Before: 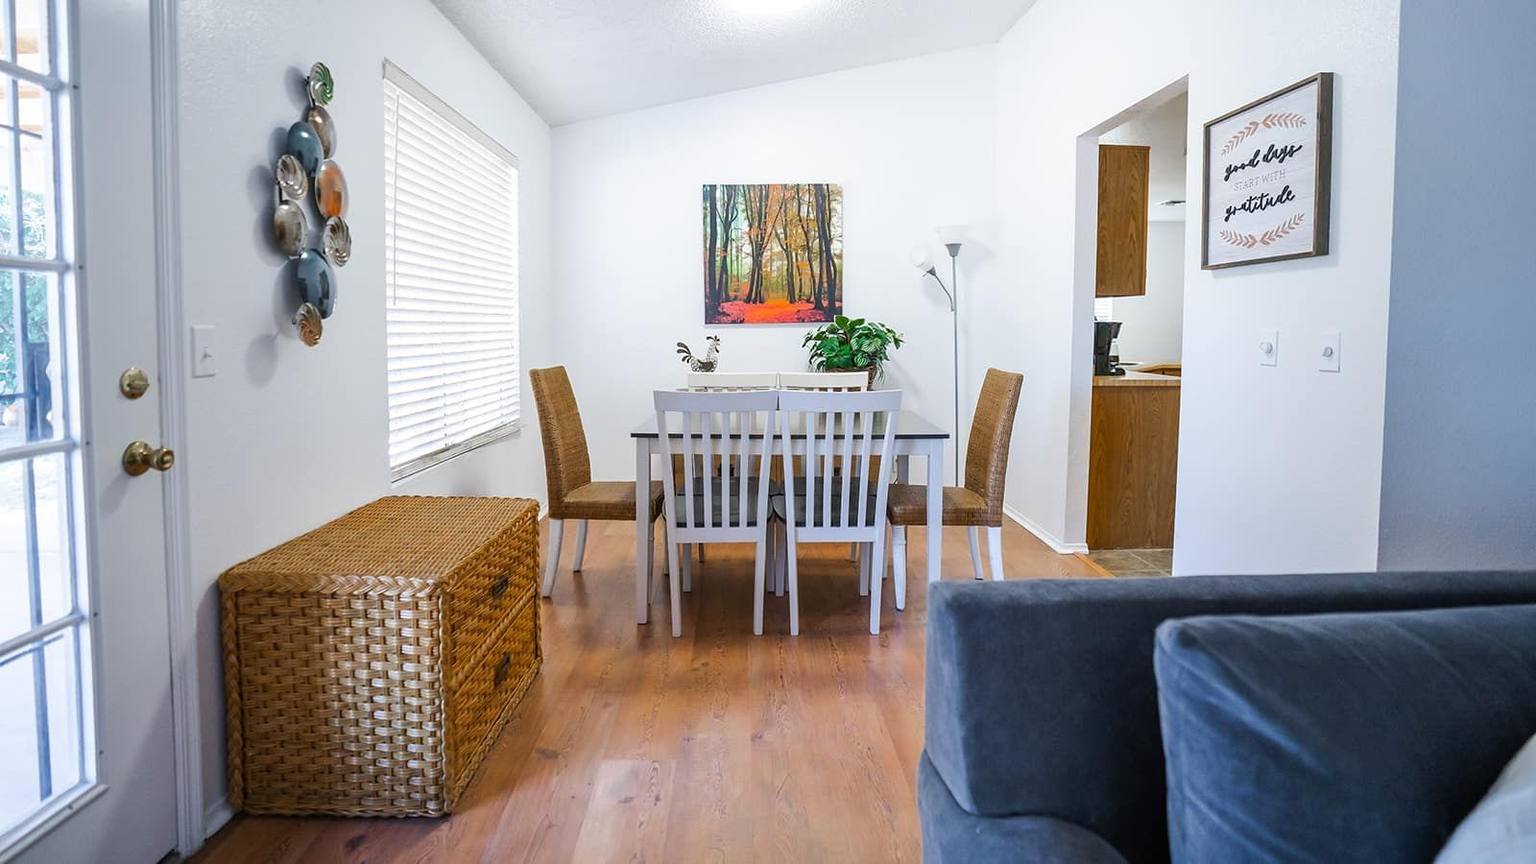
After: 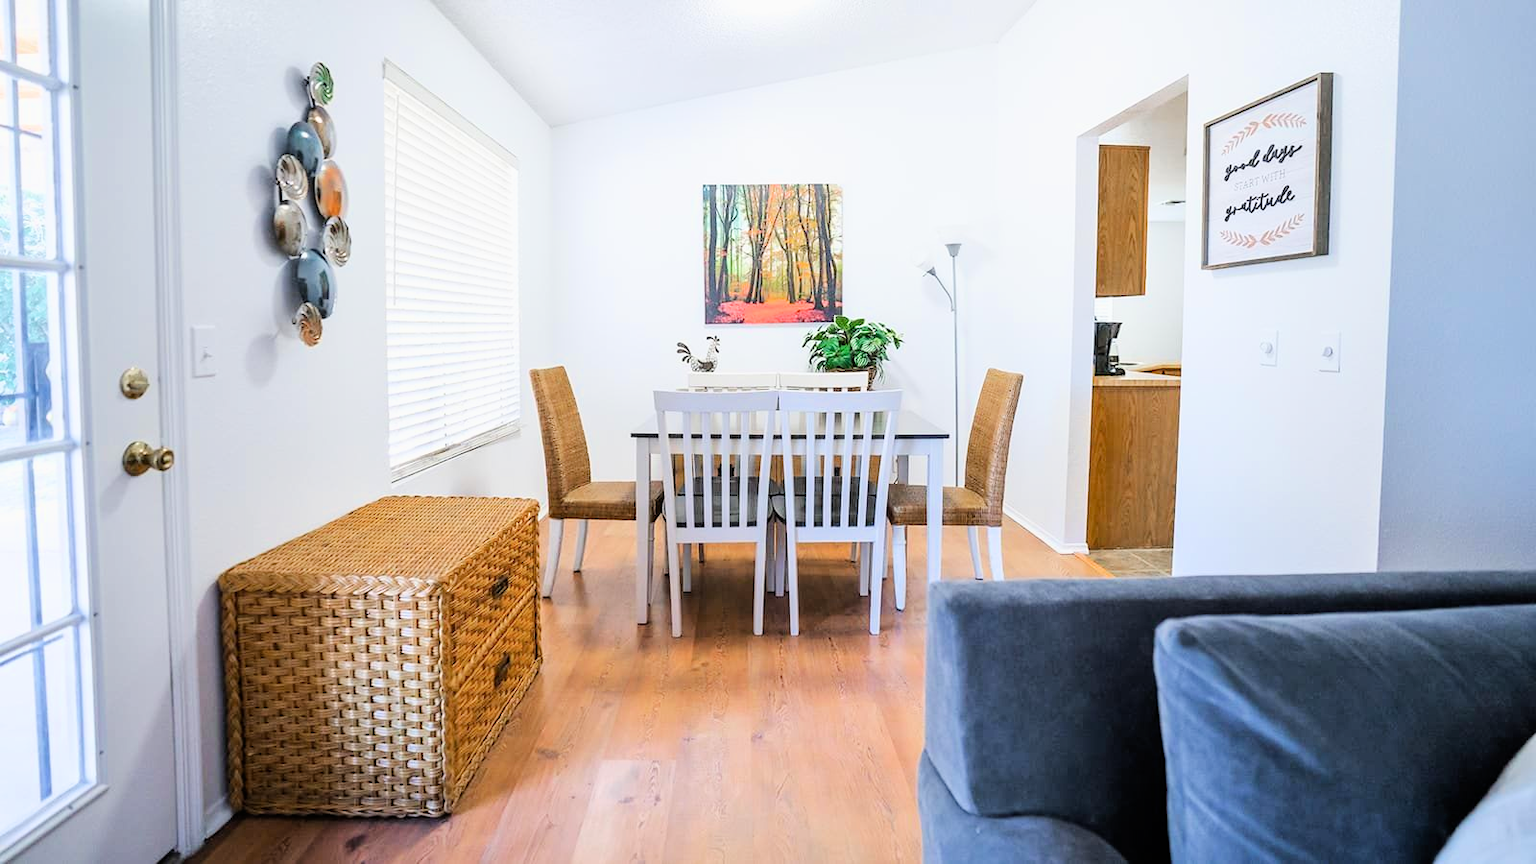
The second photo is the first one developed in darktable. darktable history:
tone equalizer: -8 EV 0.968 EV, -7 EV 0.981 EV, -6 EV 0.98 EV, -5 EV 1.01 EV, -4 EV 0.999 EV, -3 EV 0.734 EV, -2 EV 0.503 EV, -1 EV 0.252 EV, edges refinement/feathering 500, mask exposure compensation -1.57 EV, preserve details no
filmic rgb: black relative exposure -8.08 EV, white relative exposure 3 EV, threshold 2.94 EV, hardness 5.38, contrast 1.247, color science v6 (2022), enable highlight reconstruction true
